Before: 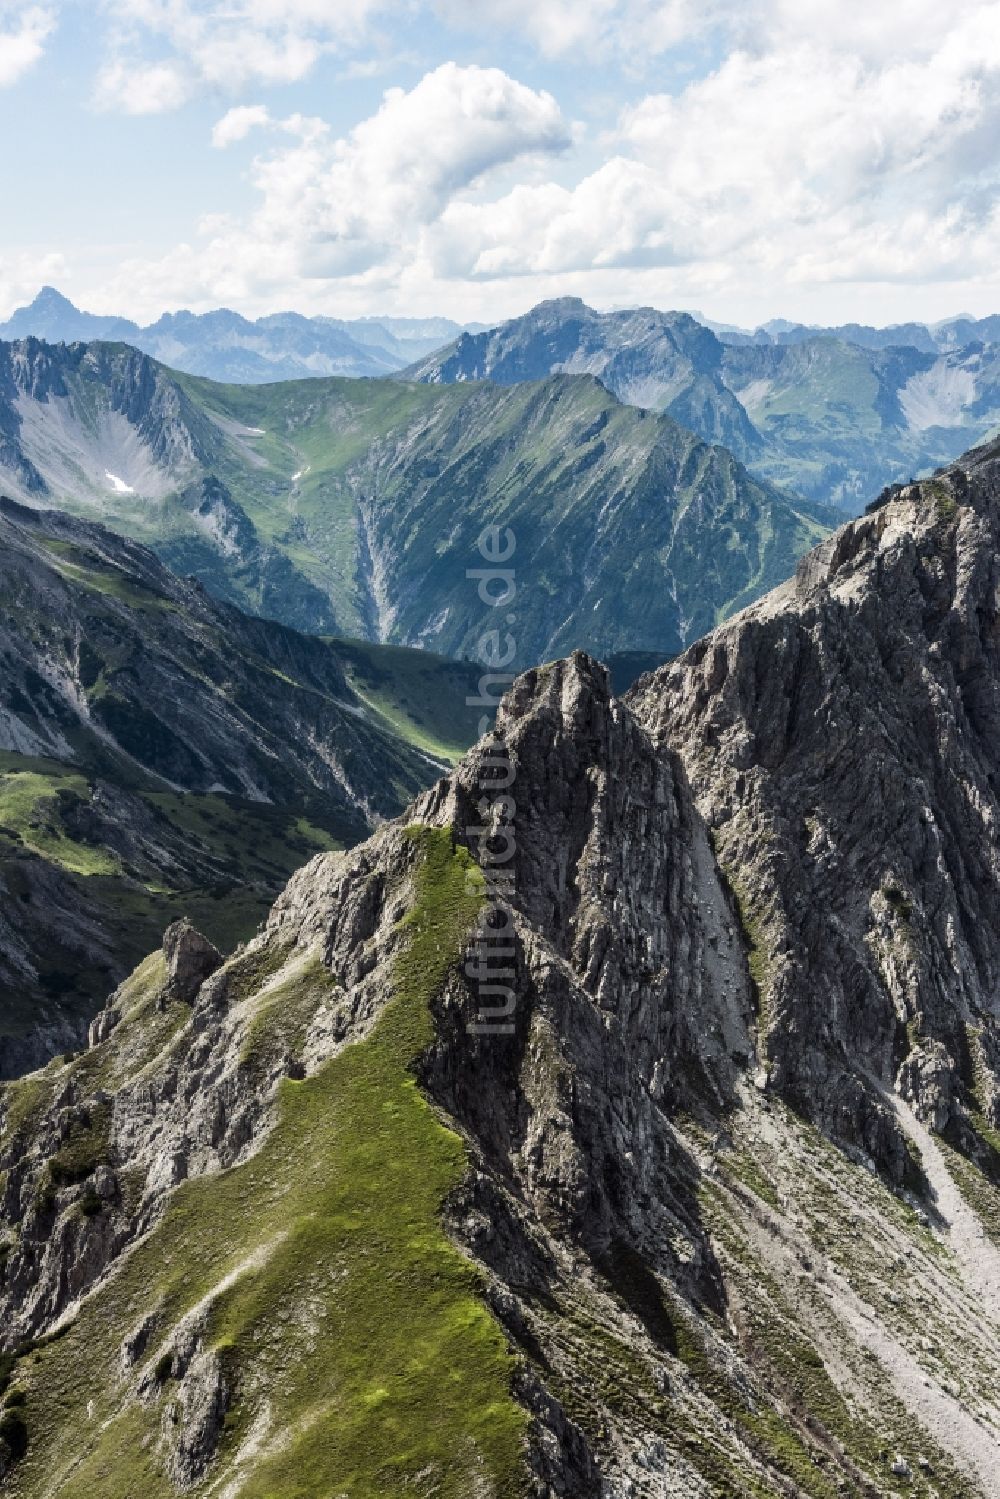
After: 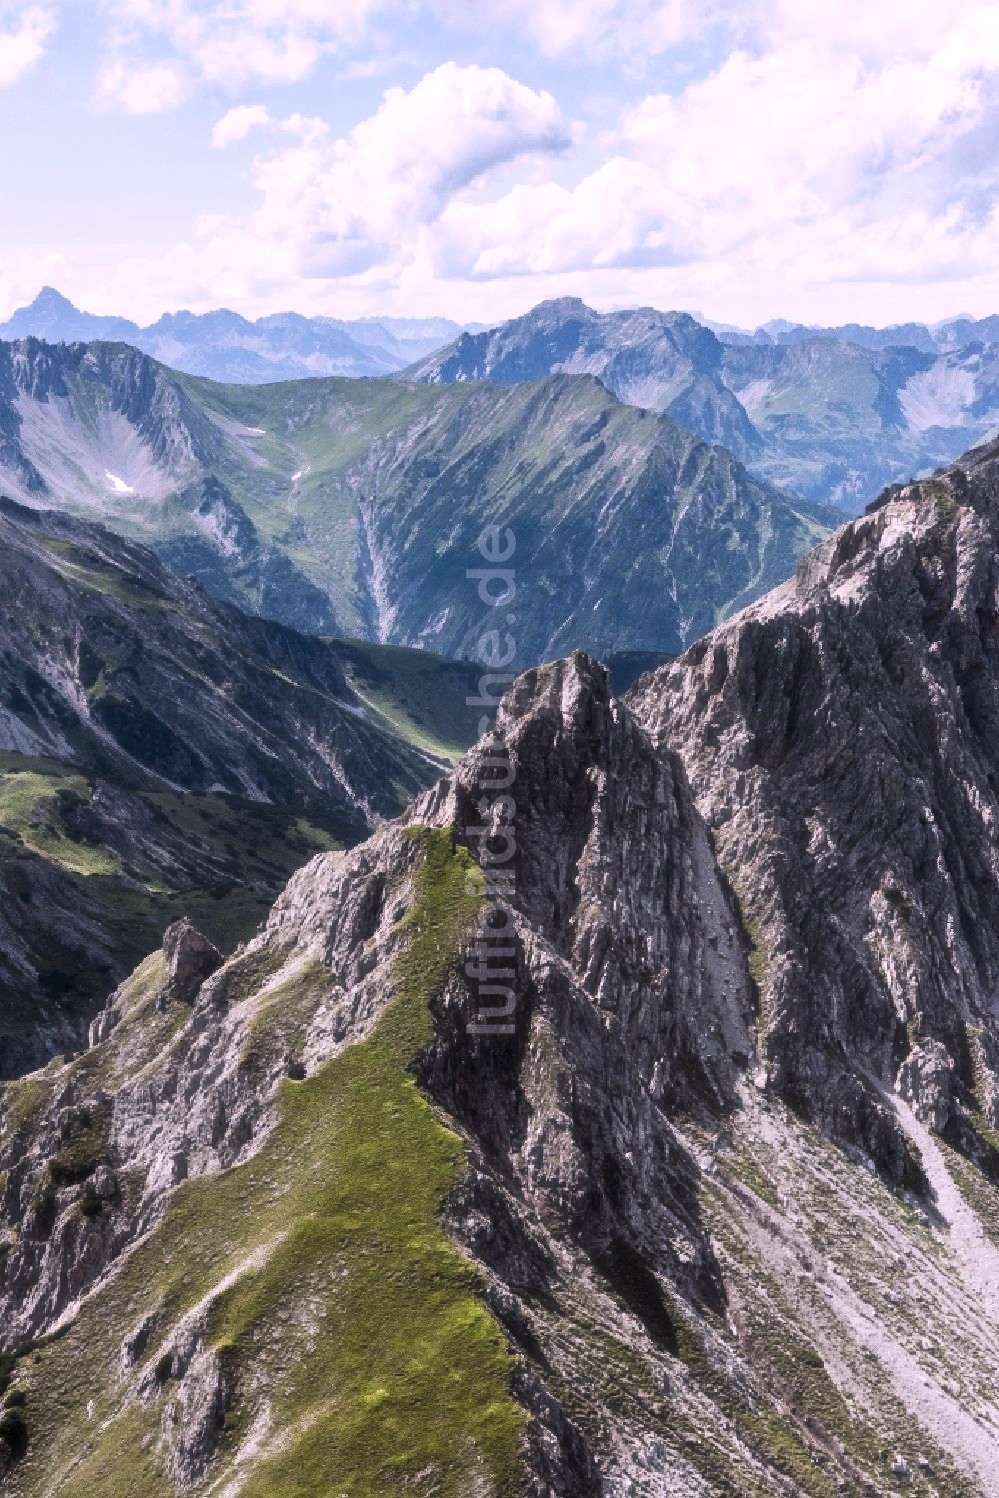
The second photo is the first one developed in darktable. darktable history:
white balance: red 1.066, blue 1.119
haze removal: strength -0.09, distance 0.358, compatibility mode true, adaptive false
